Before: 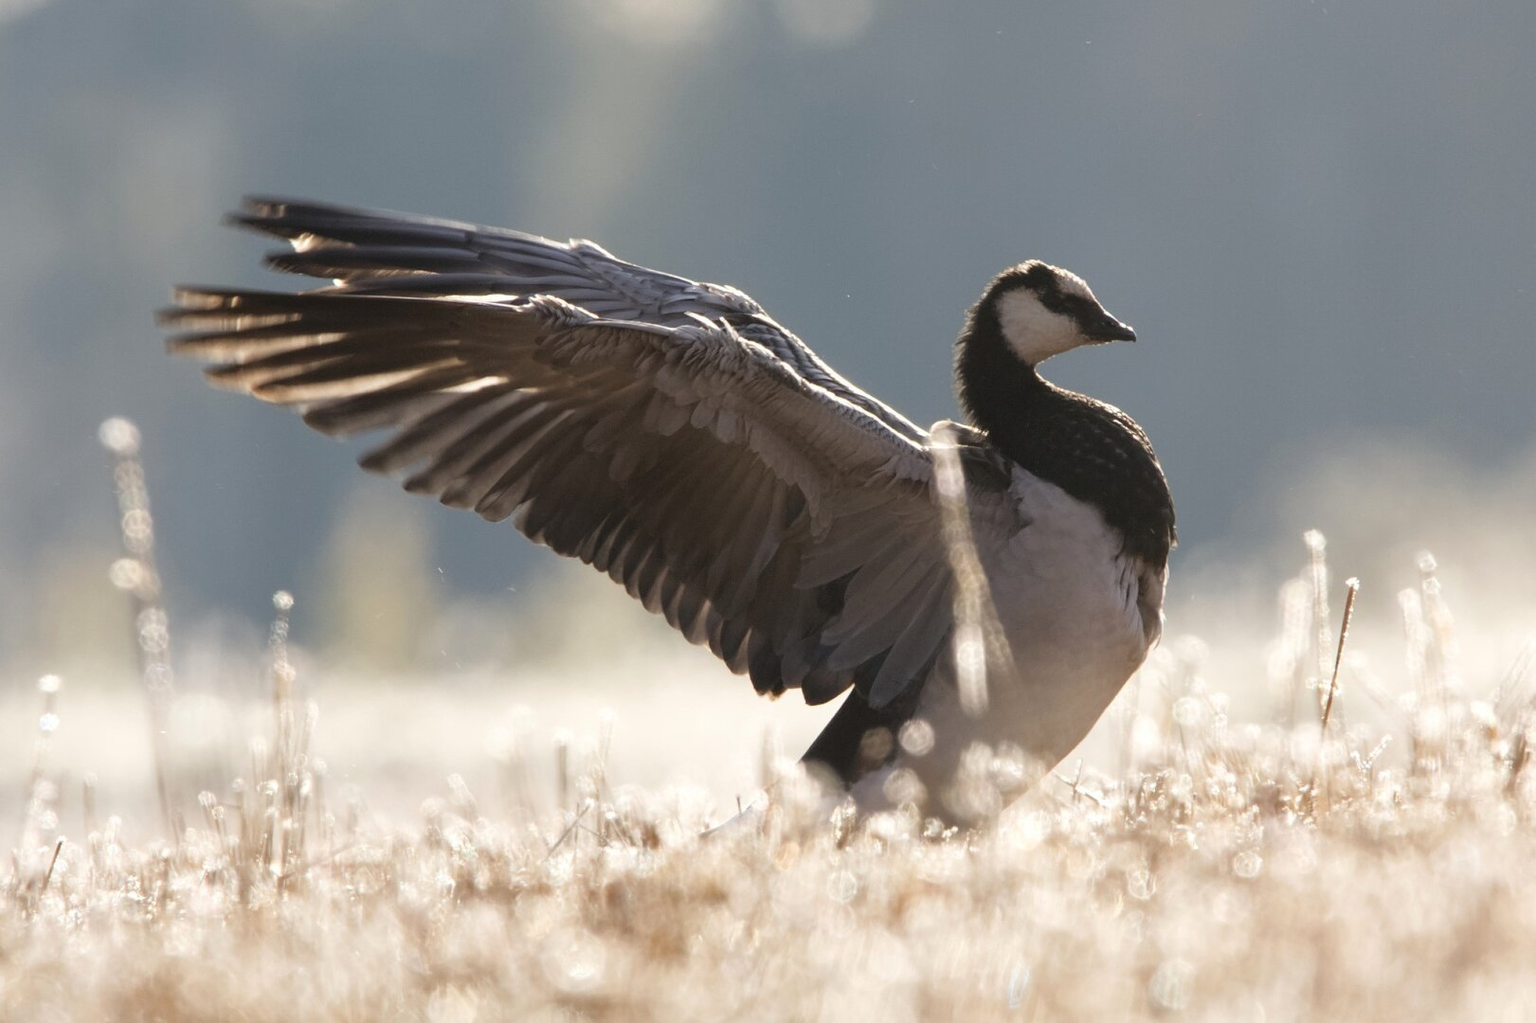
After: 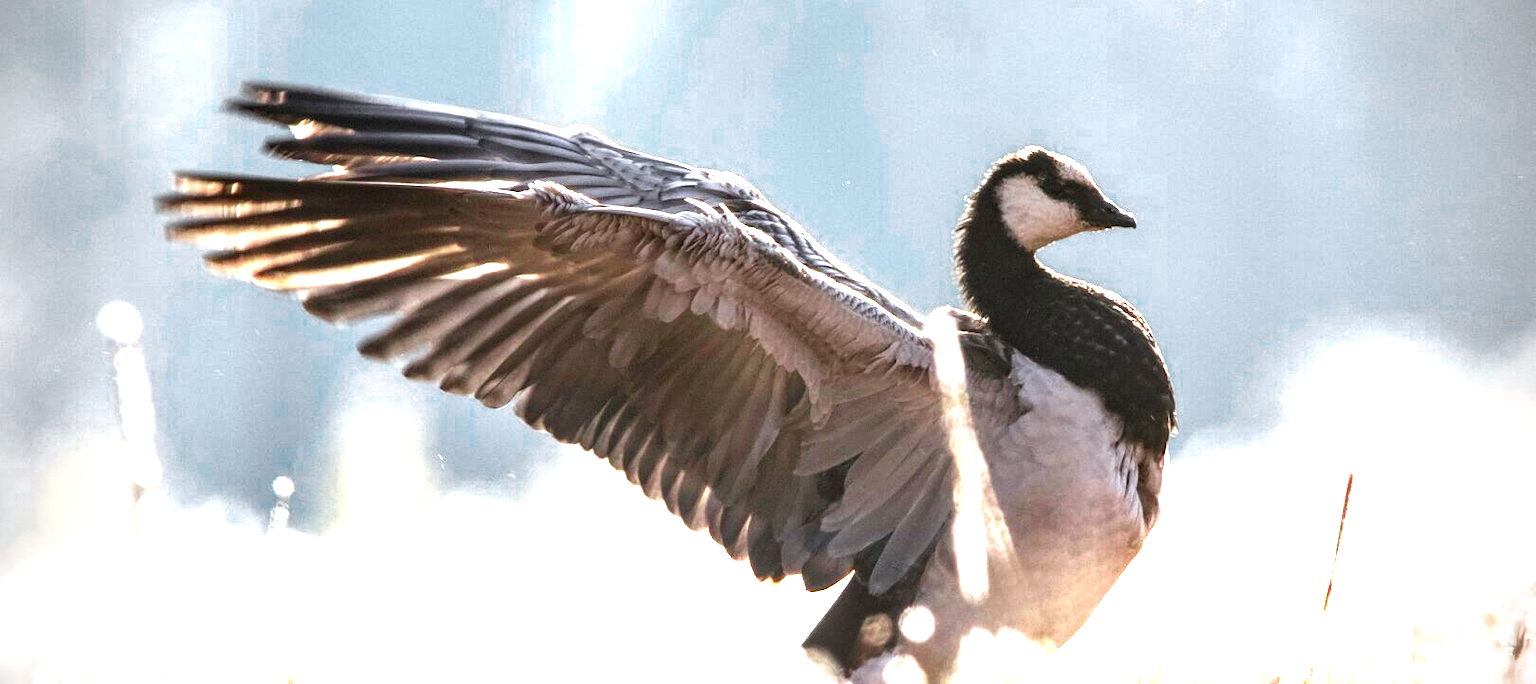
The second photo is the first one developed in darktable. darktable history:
shadows and highlights: shadows 37.76, highlights -27.97, soften with gaussian
local contrast: detail 160%
crop: top 11.13%, bottom 21.956%
vignetting: fall-off radius 31.08%
color zones: curves: ch0 [(0, 0.533) (0.126, 0.533) (0.234, 0.533) (0.368, 0.357) (0.5, 0.5) (0.625, 0.5) (0.74, 0.637) (0.875, 0.5)]; ch1 [(0.004, 0.708) (0.129, 0.662) (0.25, 0.5) (0.375, 0.331) (0.496, 0.396) (0.625, 0.649) (0.739, 0.26) (0.875, 0.5) (1, 0.478)]; ch2 [(0, 0.409) (0.132, 0.403) (0.236, 0.558) (0.379, 0.448) (0.5, 0.5) (0.625, 0.5) (0.691, 0.39) (0.875, 0.5)]
exposure: exposure 1.235 EV, compensate highlight preservation false
color balance rgb: highlights gain › luminance 16.945%, highlights gain › chroma 2.943%, highlights gain › hue 260.05°, linear chroma grading › global chroma 15.516%, perceptual saturation grading › global saturation 0.487%, perceptual brilliance grading › global brilliance 3.452%
